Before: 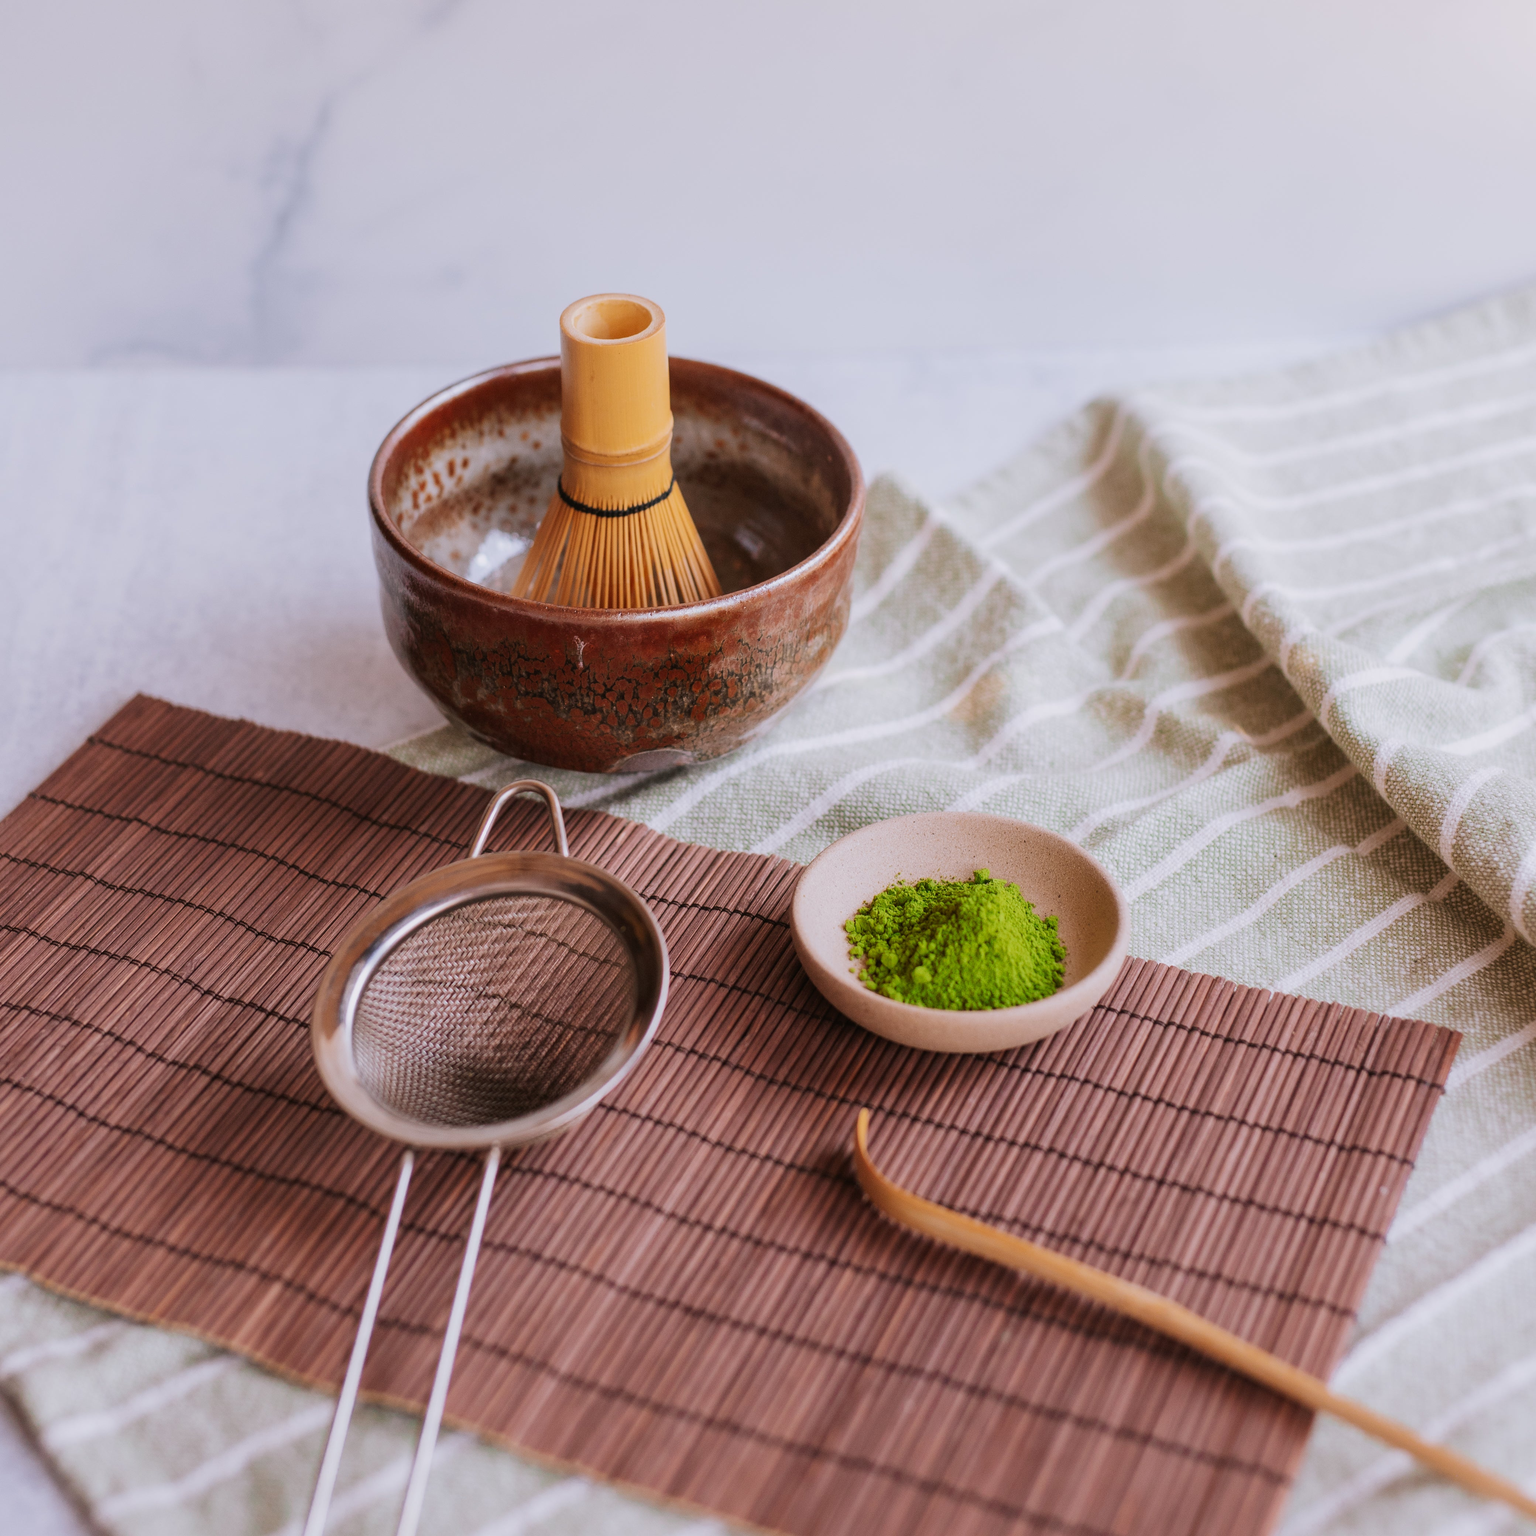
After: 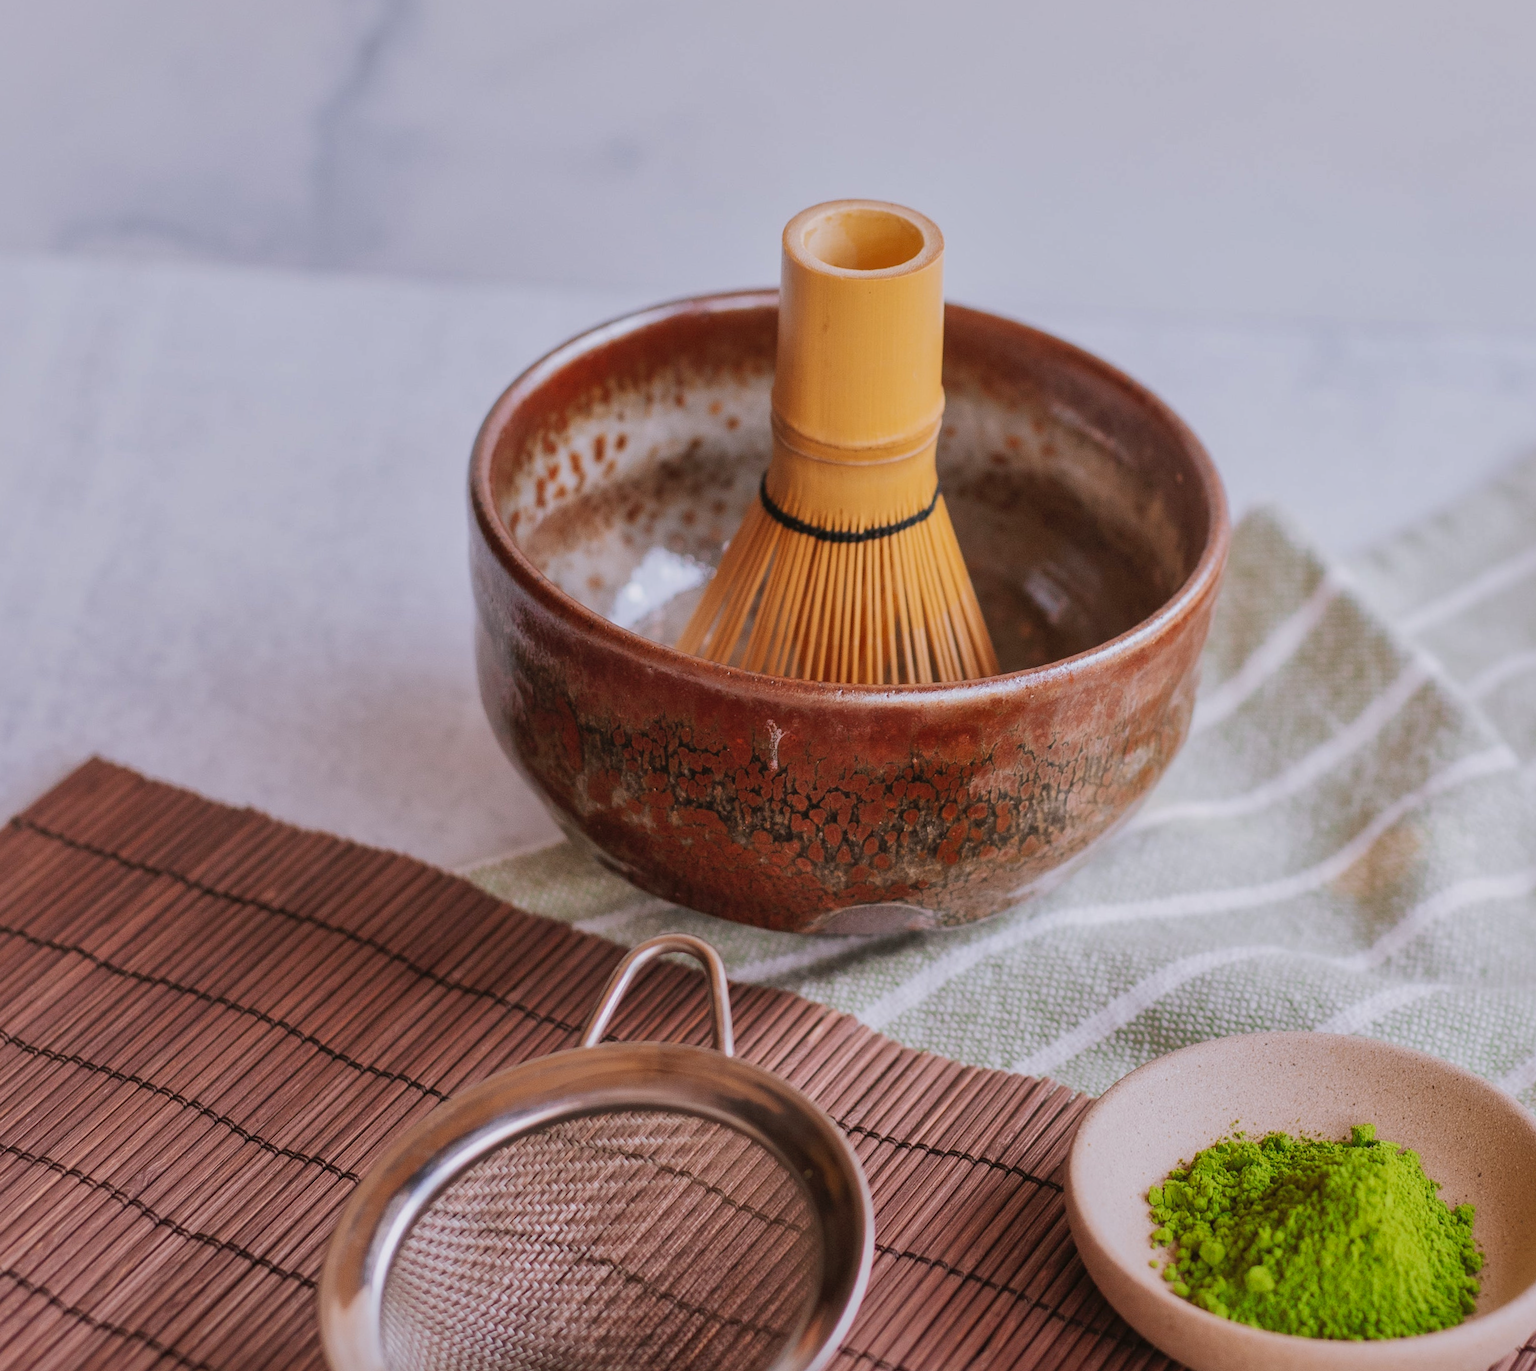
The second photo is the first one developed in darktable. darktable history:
crop and rotate: angle -4.38°, left 2.265%, top 7.023%, right 27.775%, bottom 30.502%
exposure: compensate highlight preservation false
shadows and highlights: on, module defaults
